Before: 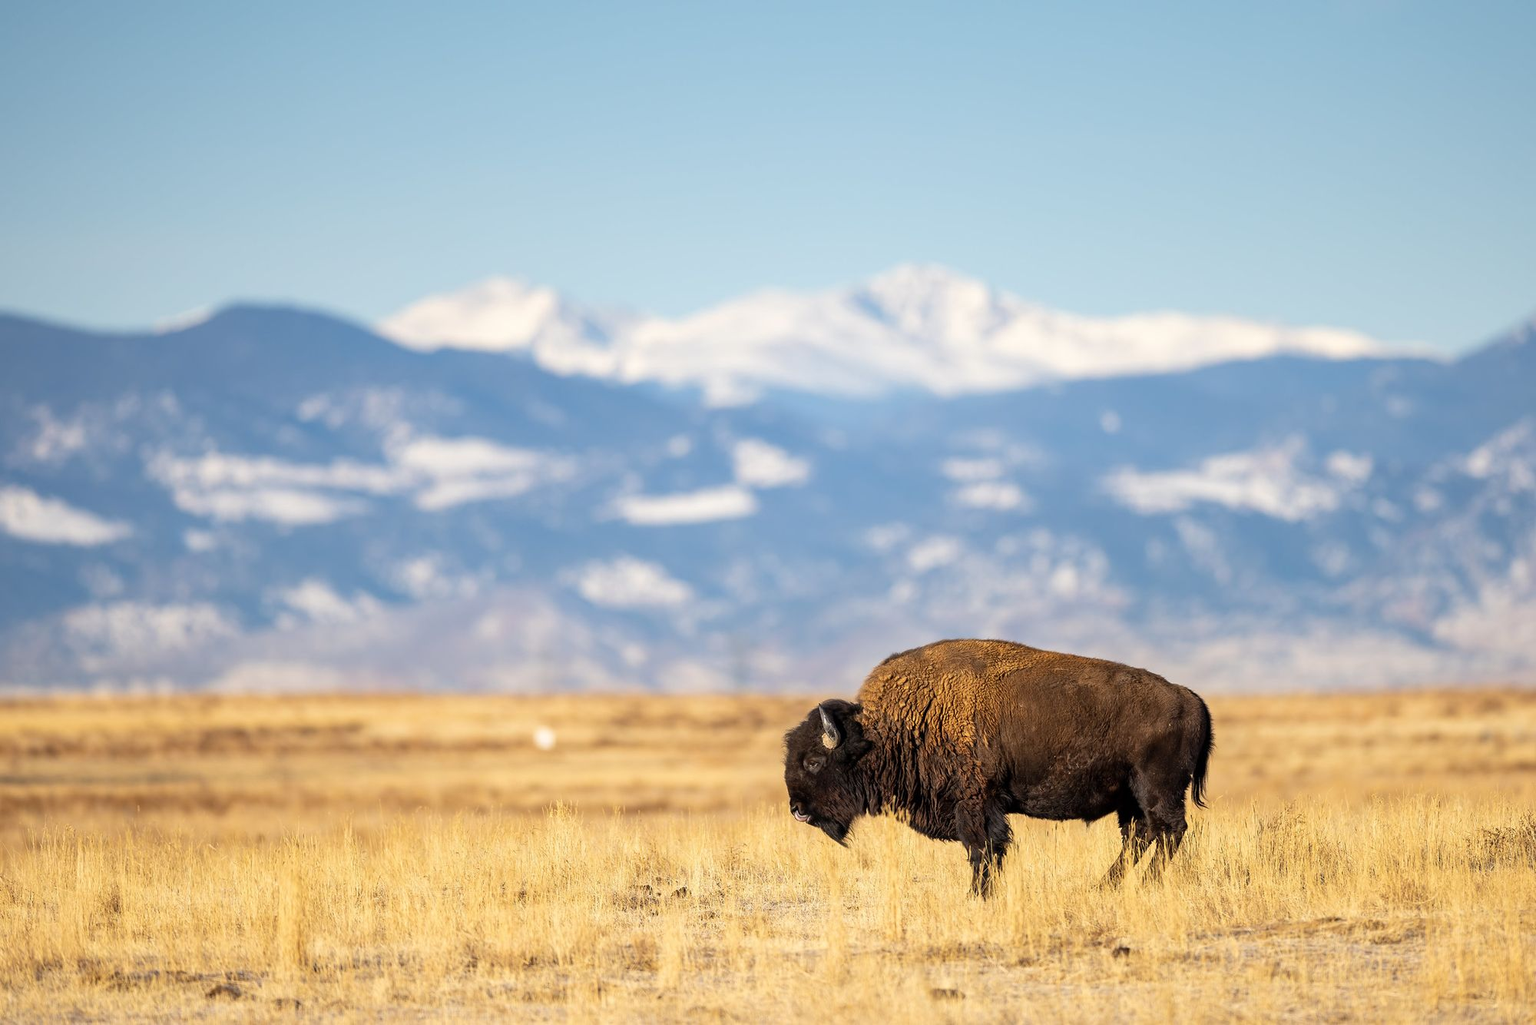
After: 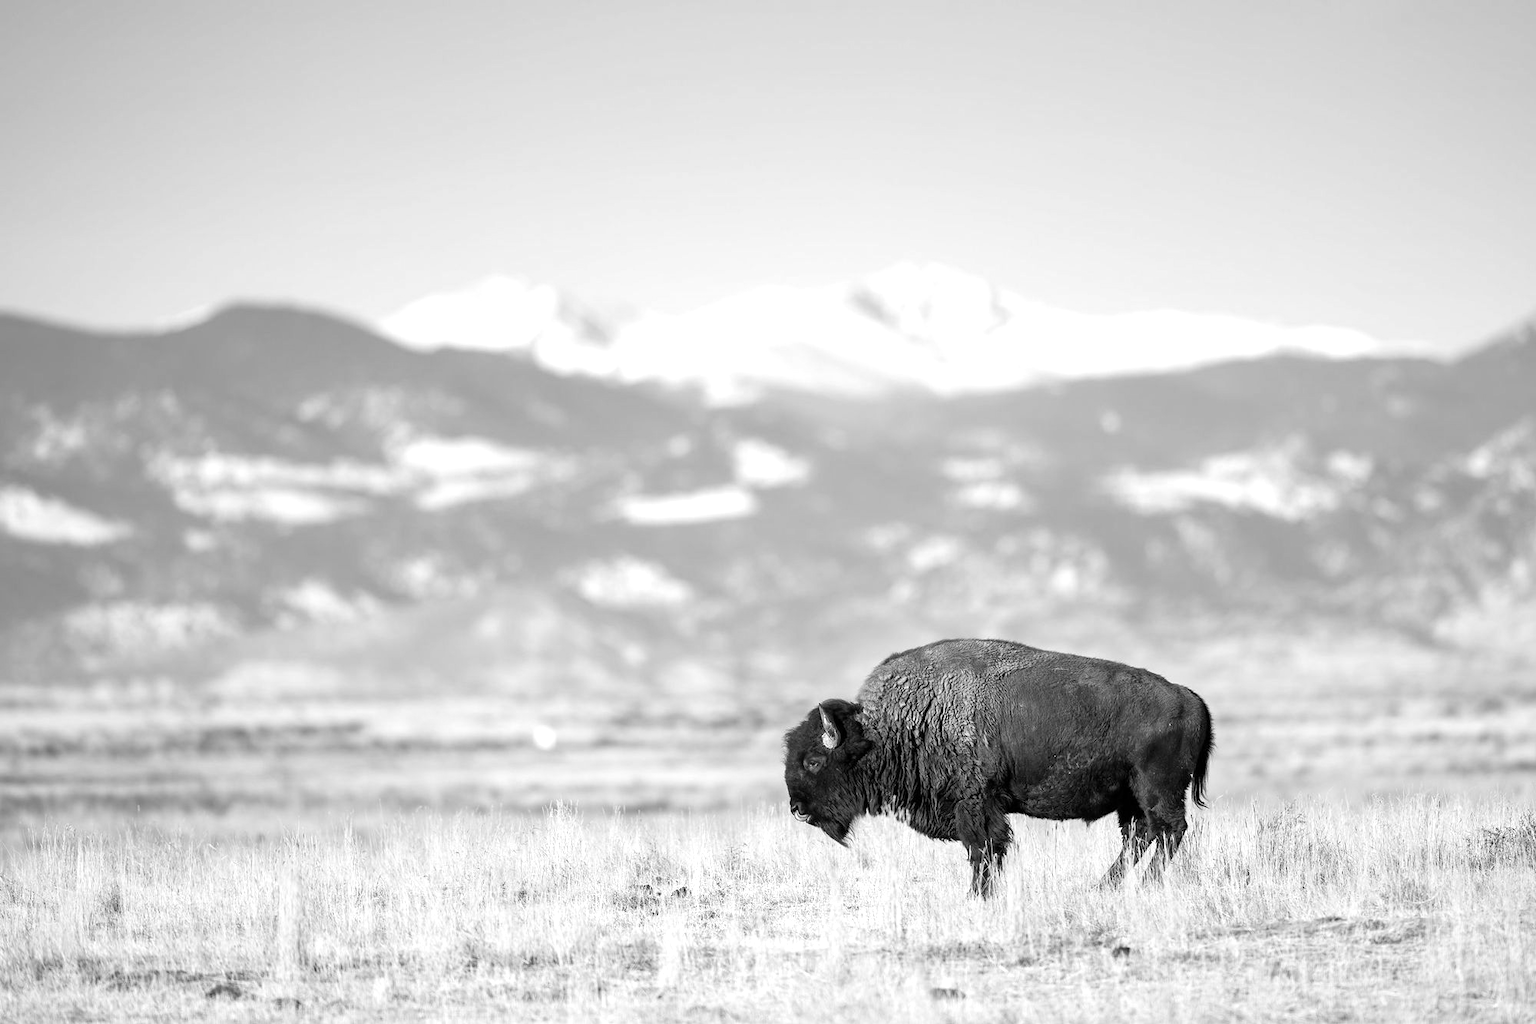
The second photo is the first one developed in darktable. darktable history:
monochrome: on, module defaults
exposure: exposure 0.496 EV, compensate highlight preservation false
tone equalizer: on, module defaults
